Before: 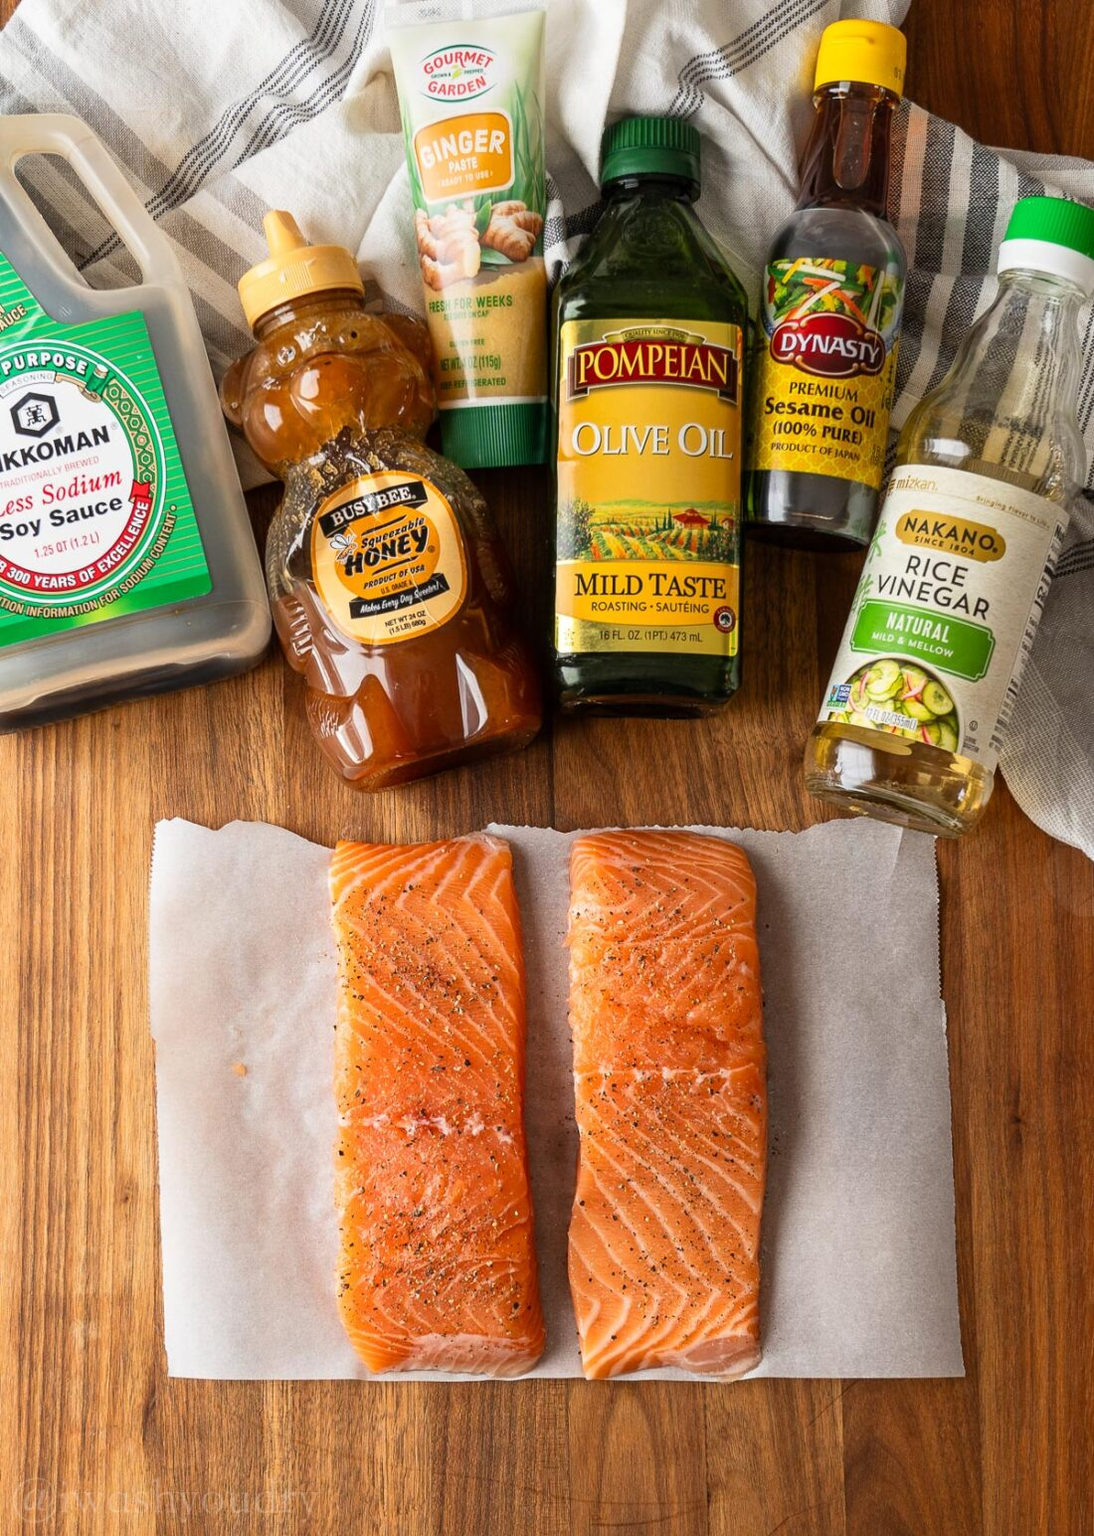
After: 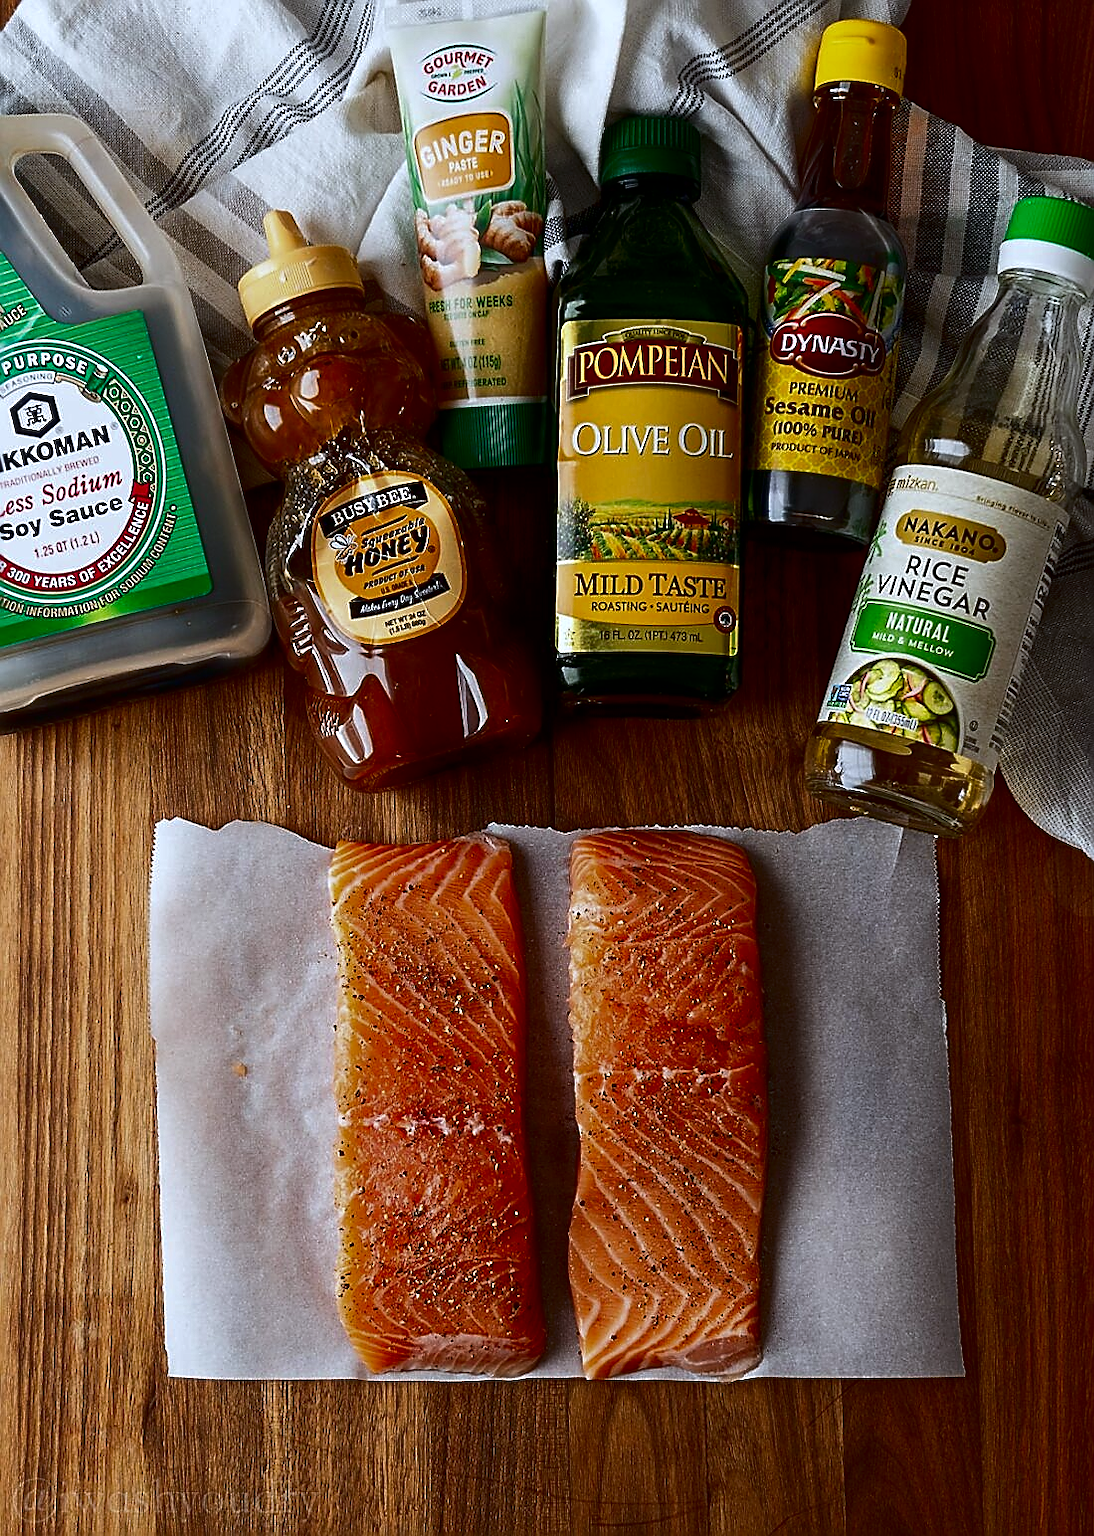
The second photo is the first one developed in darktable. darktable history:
color calibration: x 0.367, y 0.376, temperature 4372.25 K
sharpen: radius 1.4, amount 1.25, threshold 0.7
contrast brightness saturation: brightness -0.52
